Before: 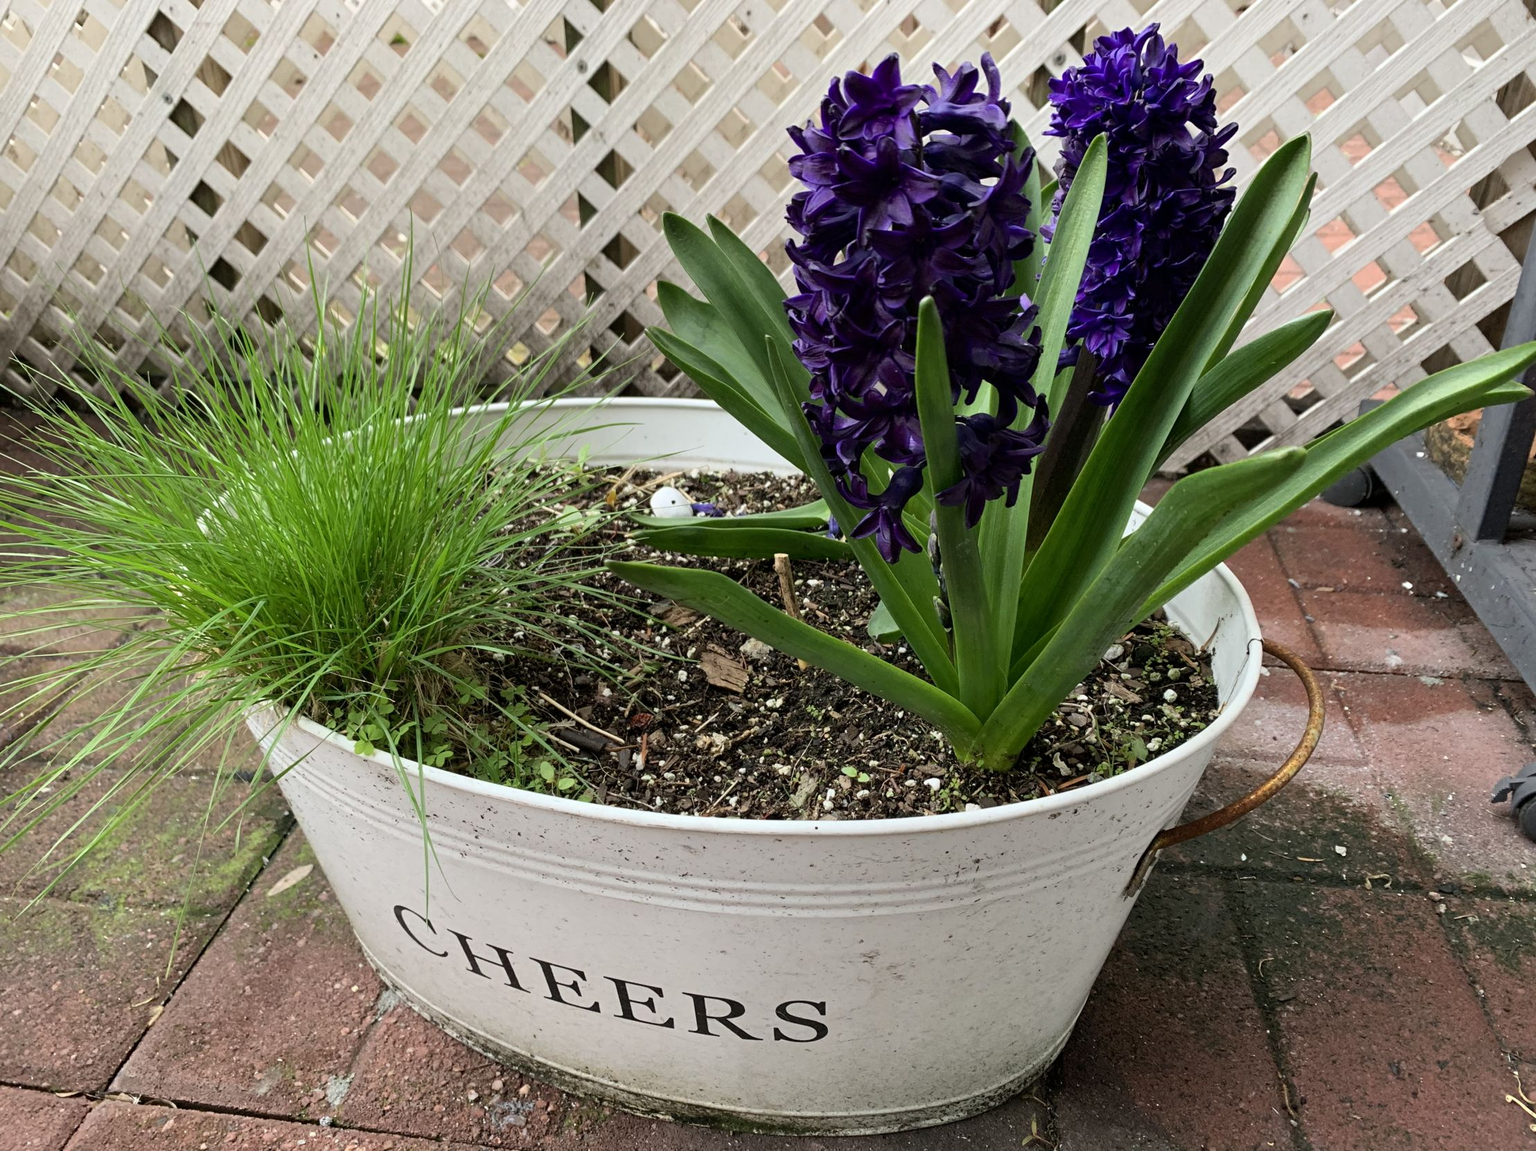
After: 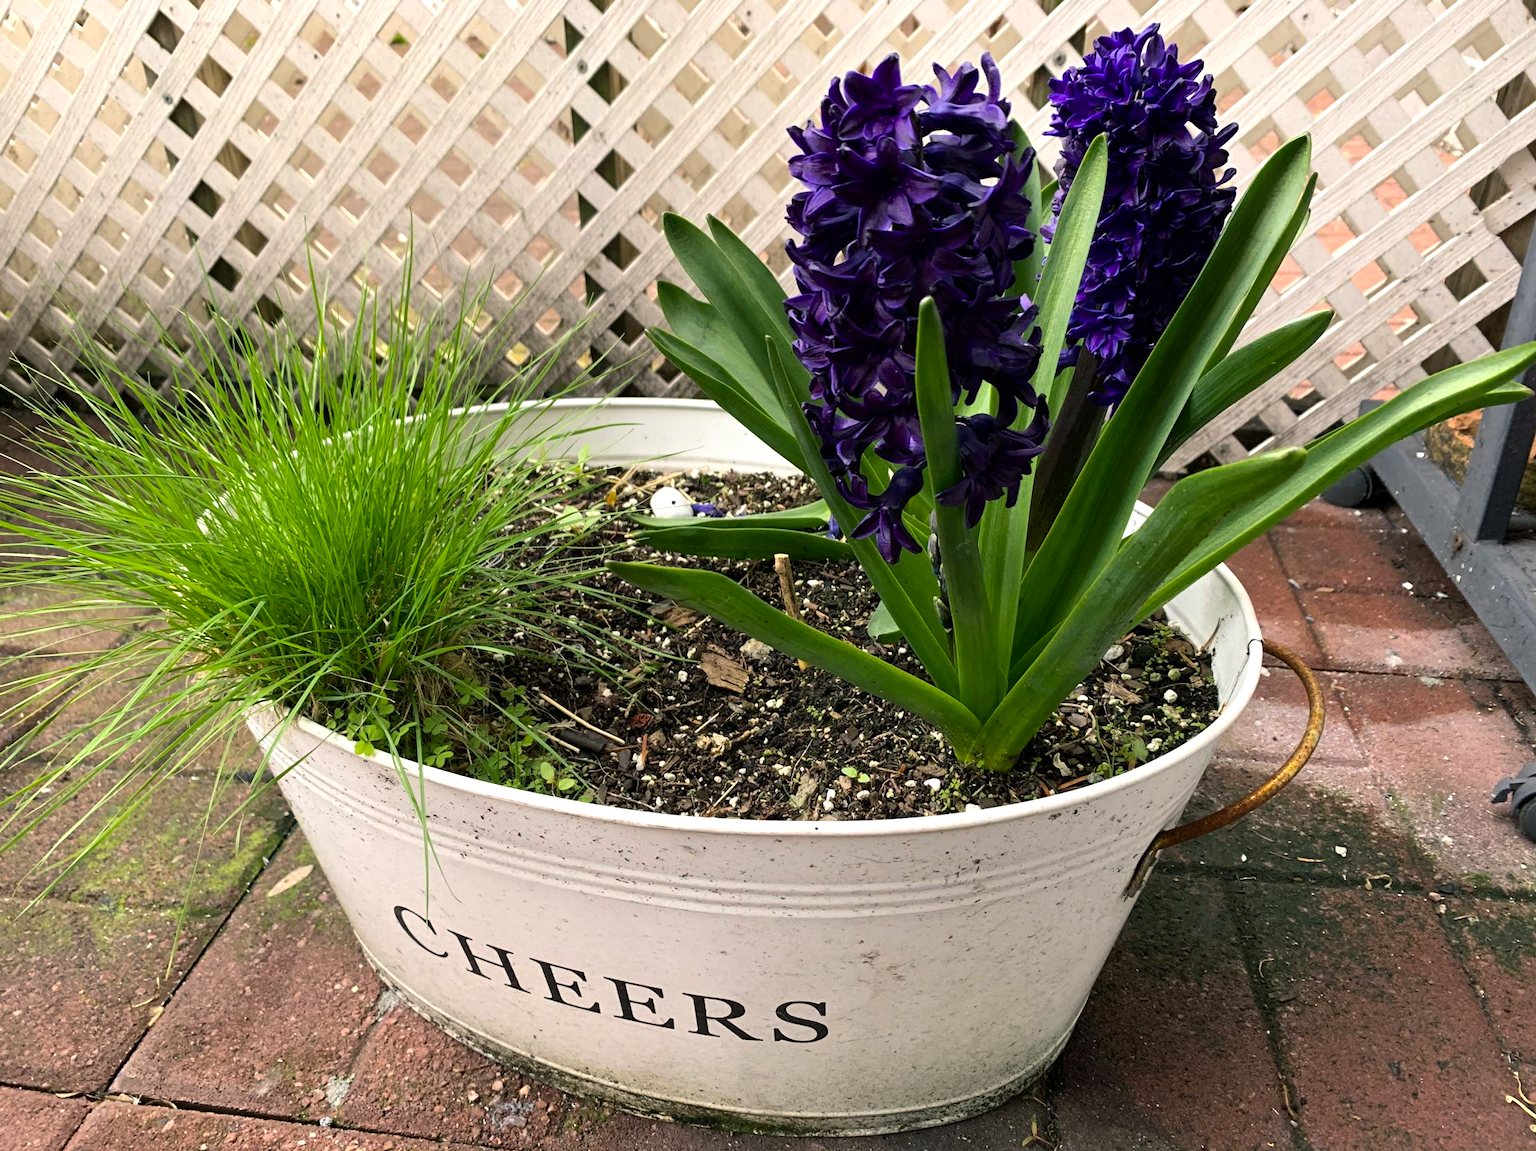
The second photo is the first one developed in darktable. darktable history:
color balance rgb: shadows lift › chroma 1.045%, shadows lift › hue 214.56°, highlights gain › chroma 1.669%, highlights gain › hue 55.75°, perceptual saturation grading › global saturation 19.15%, perceptual brilliance grading › global brilliance 2.173%, perceptual brilliance grading › highlights 8.453%, perceptual brilliance grading › shadows -3.3%, global vibrance 14.435%
